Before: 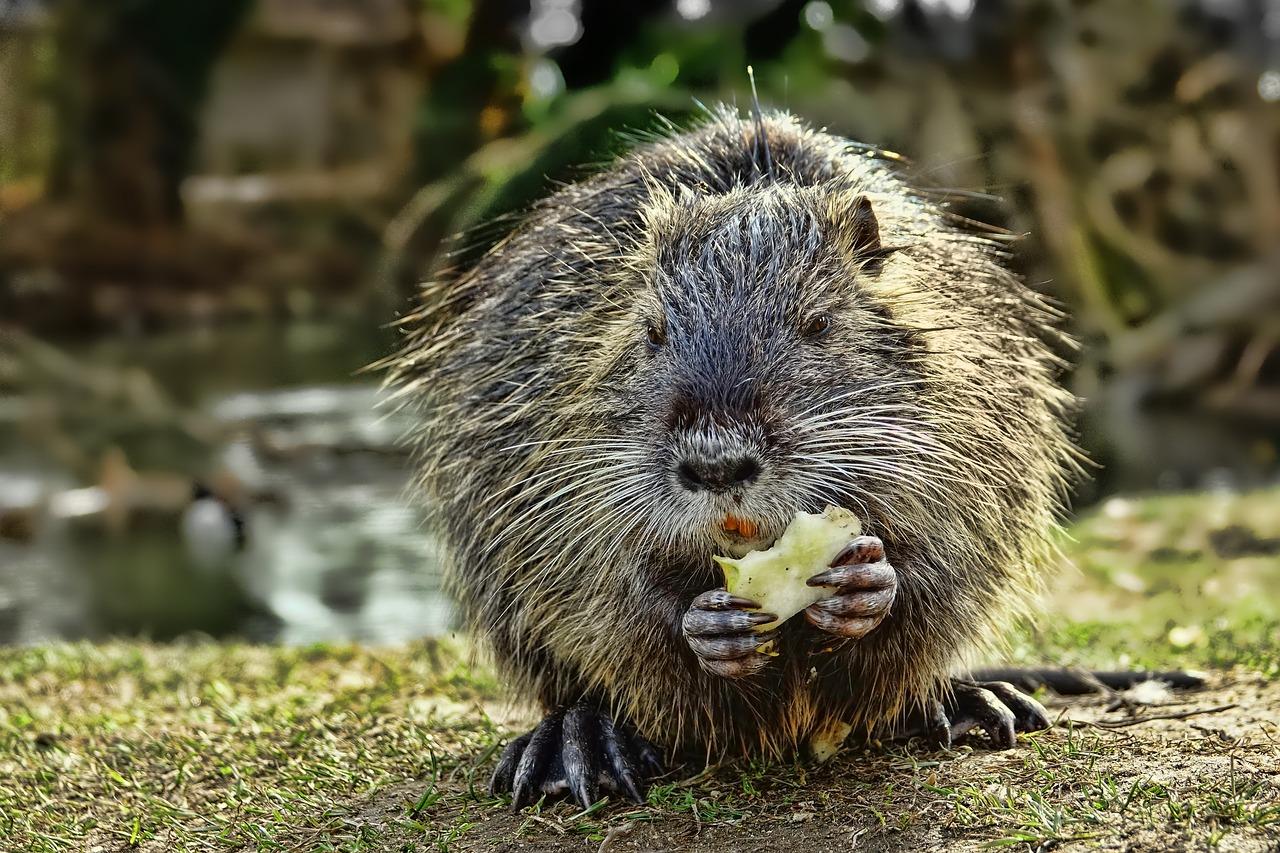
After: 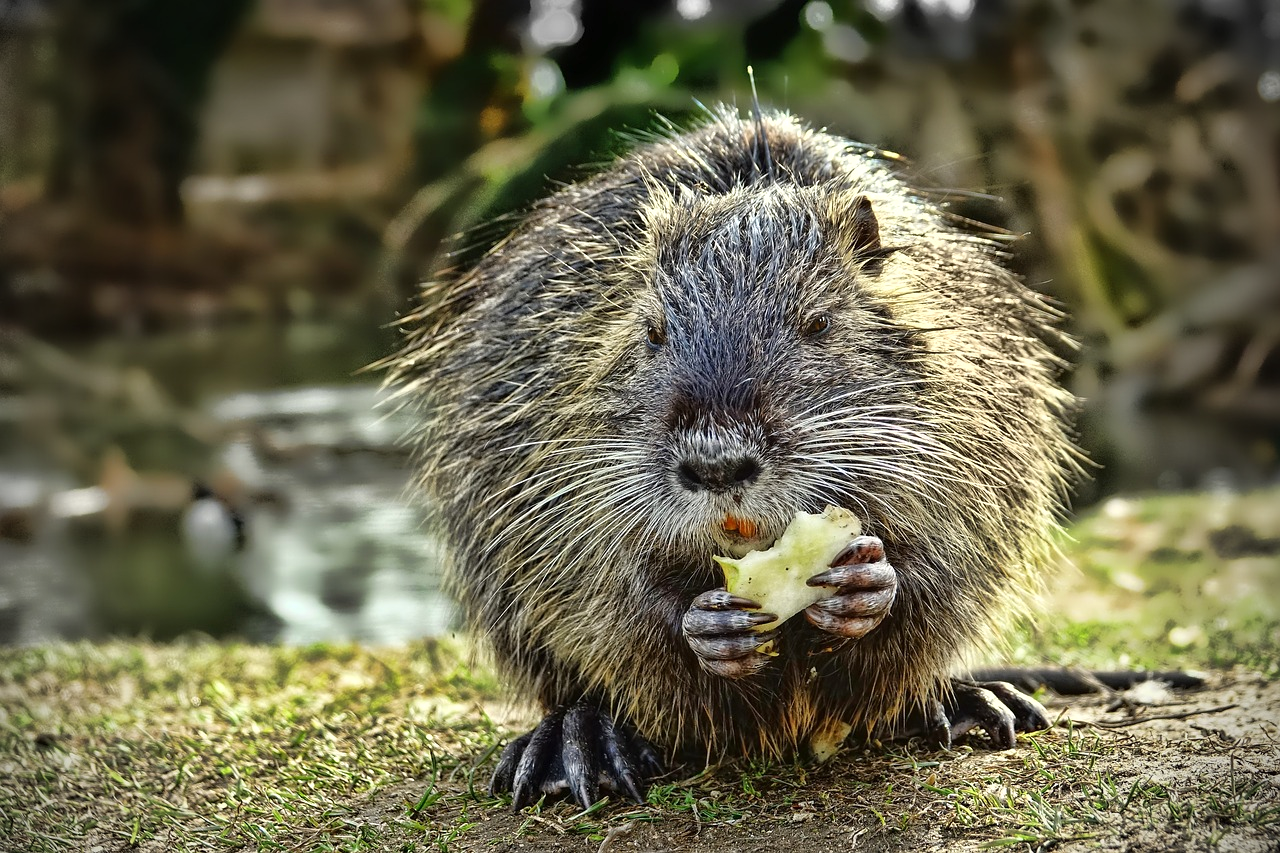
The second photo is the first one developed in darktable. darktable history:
vignetting: brightness -0.83
exposure: exposure 0.251 EV, compensate exposure bias true, compensate highlight preservation false
